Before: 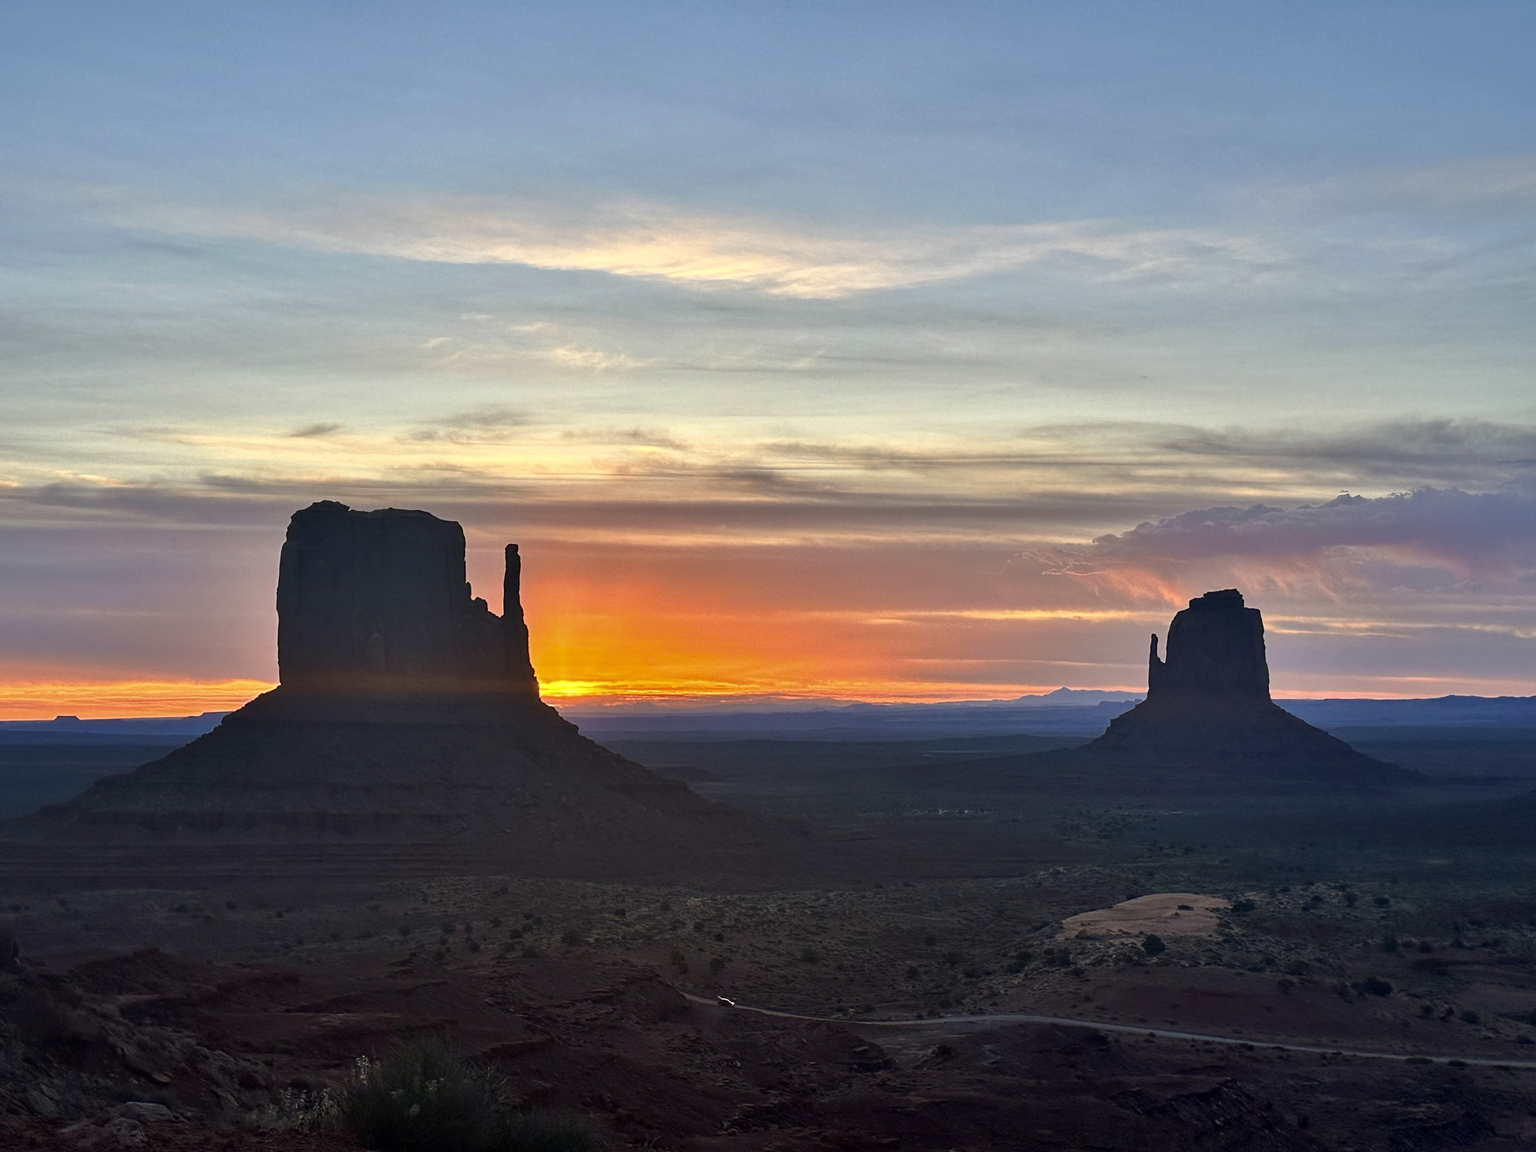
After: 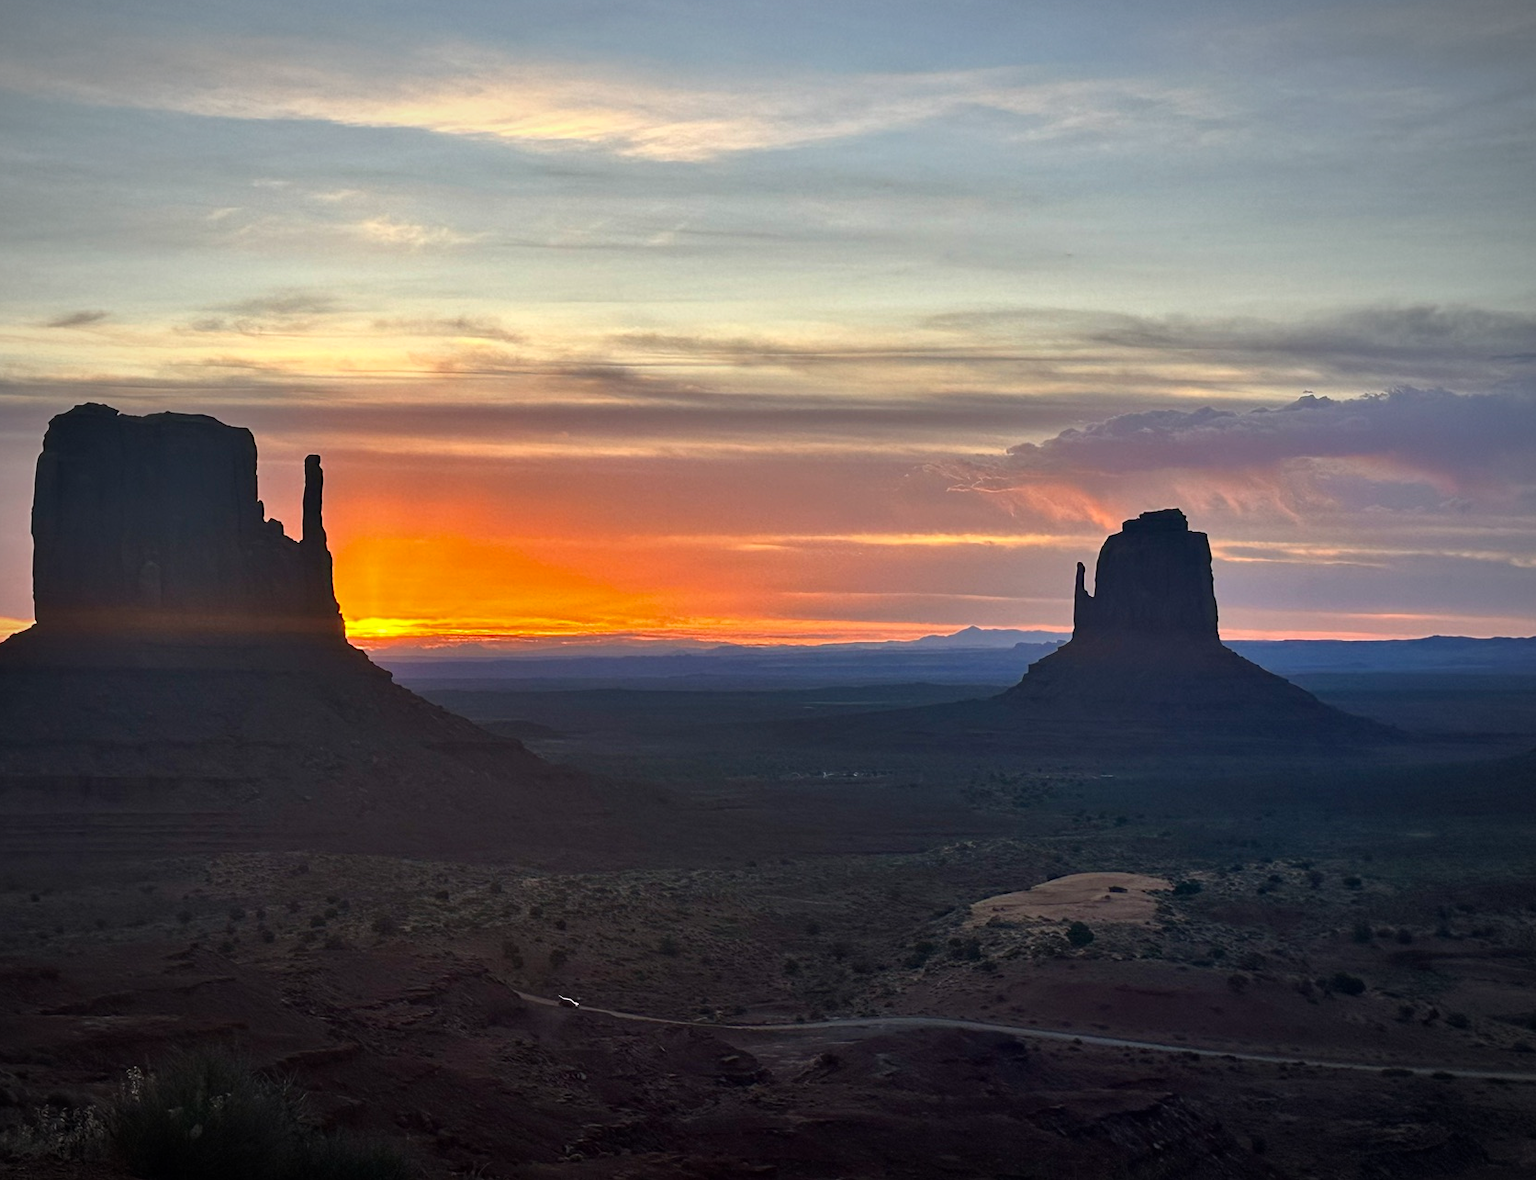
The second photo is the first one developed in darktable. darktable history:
vignetting: fall-off radius 60%, automatic ratio true
crop: left 16.315%, top 14.246%
